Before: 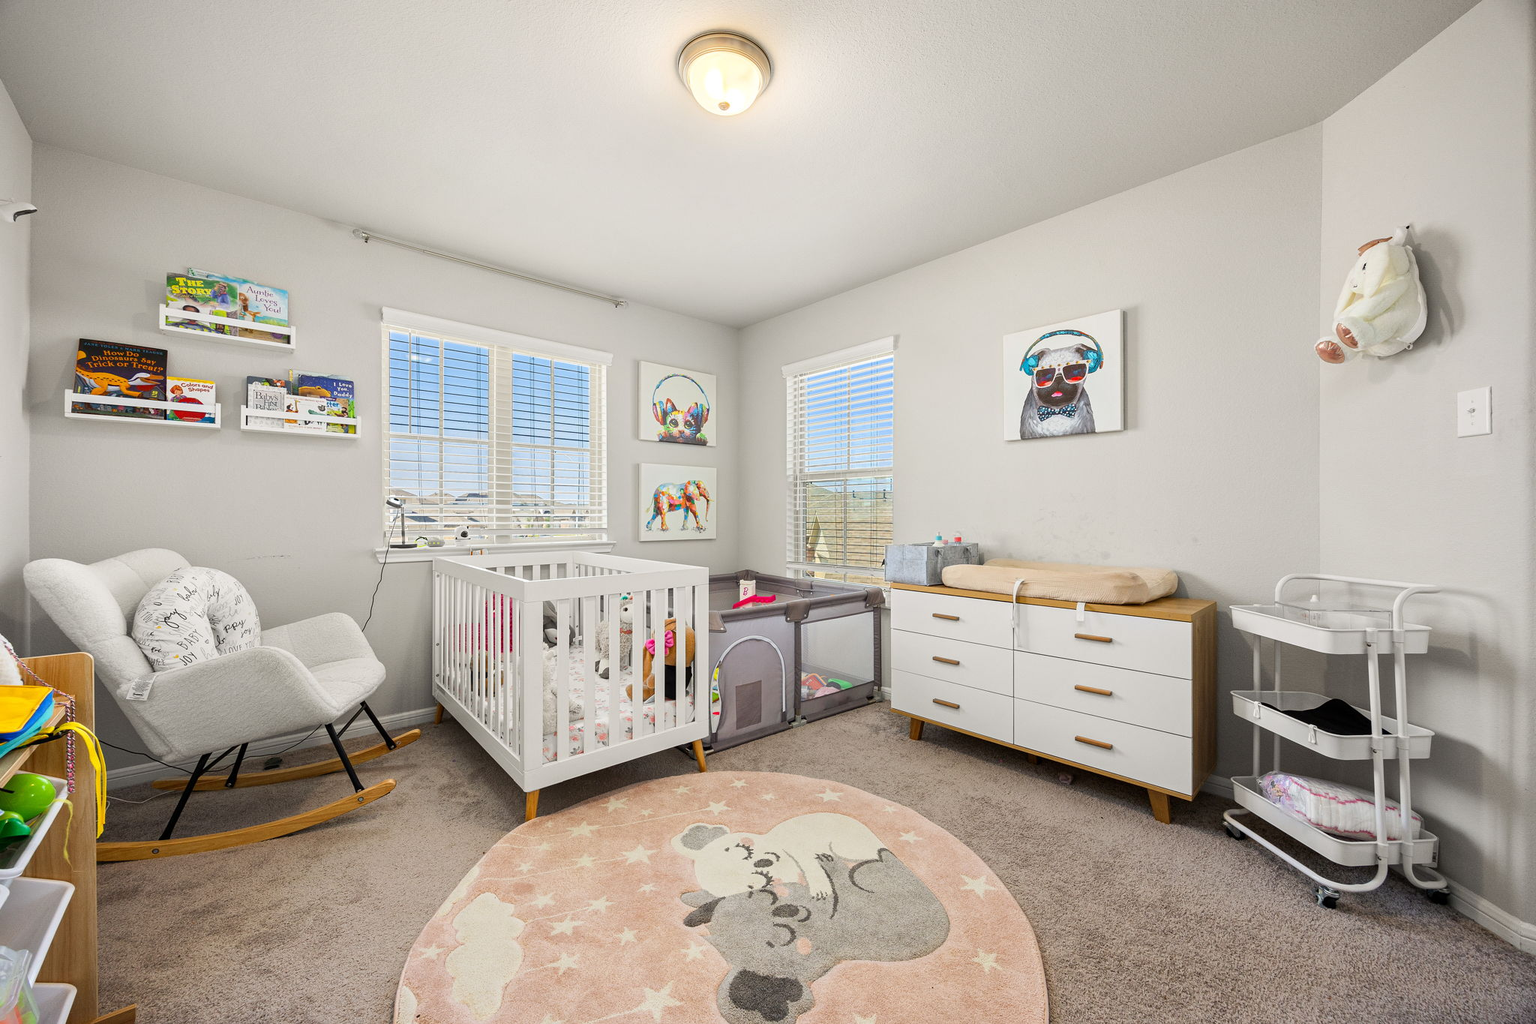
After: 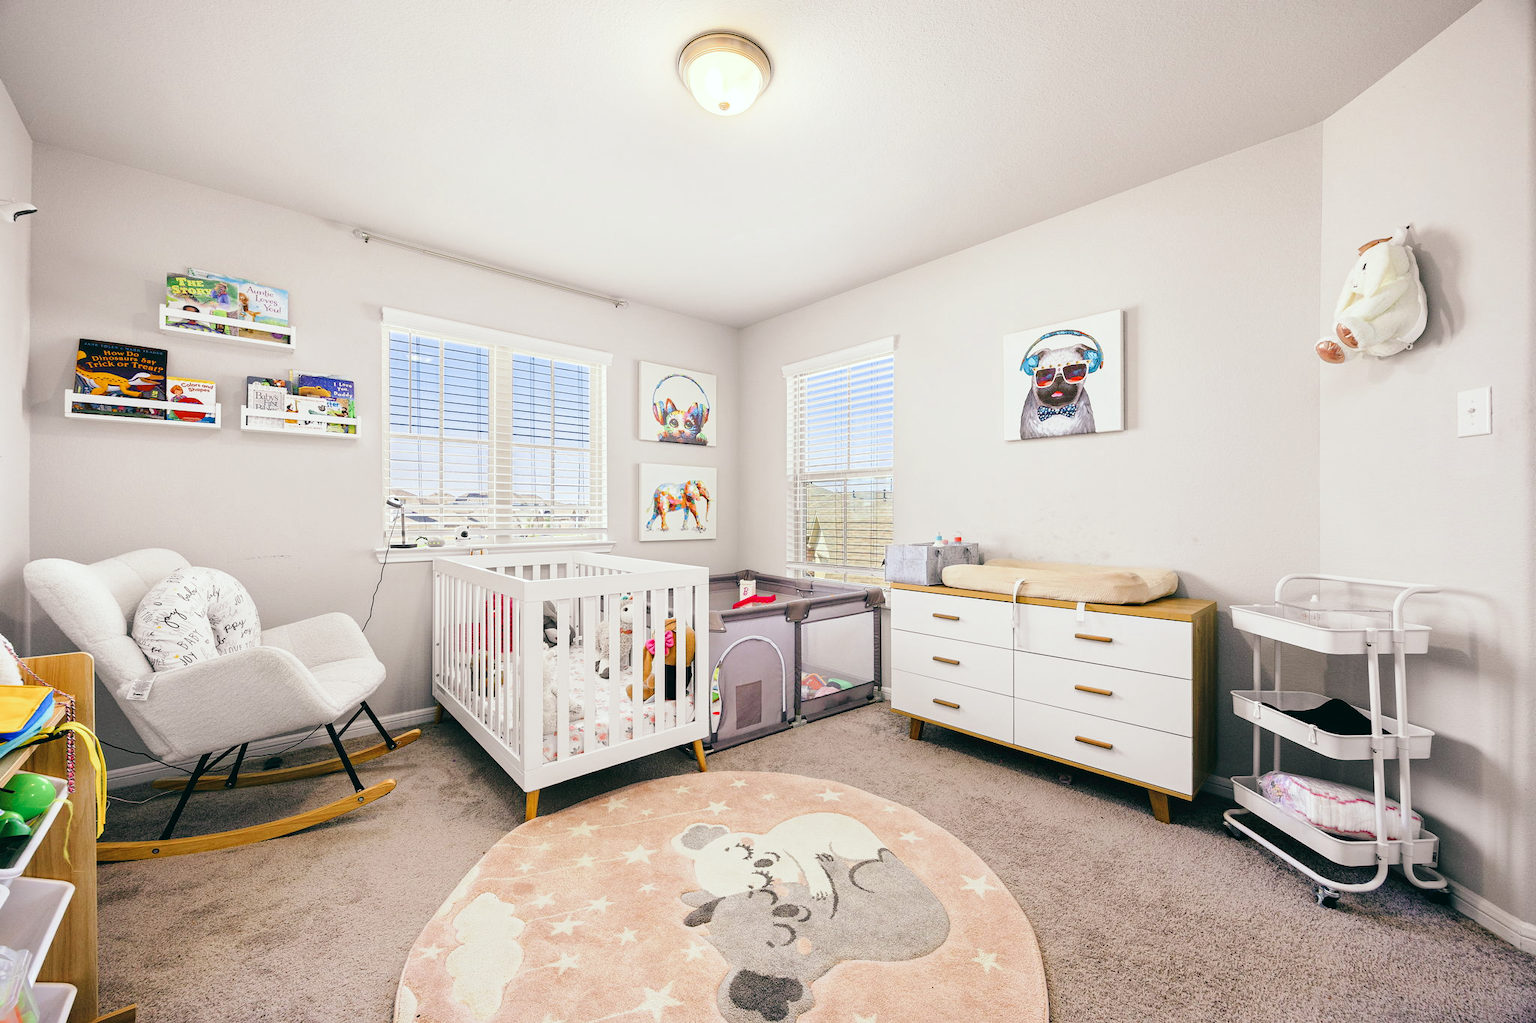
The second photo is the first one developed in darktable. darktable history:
tone curve: curves: ch0 [(0, 0) (0.003, 0.03) (0.011, 0.032) (0.025, 0.035) (0.044, 0.038) (0.069, 0.041) (0.1, 0.058) (0.136, 0.091) (0.177, 0.133) (0.224, 0.181) (0.277, 0.268) (0.335, 0.363) (0.399, 0.461) (0.468, 0.554) (0.543, 0.633) (0.623, 0.709) (0.709, 0.784) (0.801, 0.869) (0.898, 0.938) (1, 1)], preserve colors none
color look up table: target L [98.9, 92.33, 90.75, 87.37, 87.1, 83.26, 75.68, 63.67, 60.29, 45.69, 41.67, 32.81, 19.62, 200.51, 72.87, 68.34, 70.17, 66.17, 53.41, 53.53, 52.8, 48.76, 43.91, 36.49, 27.01, 16.9, 14.41, 77.66, 73.68, 75.89, 73.27, 60.65, 58.23, 49.14, 46.27, 47.8, 43.02, 36.98, 35.25, 27.87, 17.31, 14.6, 4.772, 99.02, 86.27, 59.63, 54.93, 51.13, 27.92], target a [-15.24, -32.21, -28.69, -55.05, -35.7, -21.36, -47.11, -62.61, -22.05, -37.54, -9.354, -23.09, -19.72, 0, 27.79, 30.11, 4.075, 18.52, 56.01, 62.29, 22.18, 72.48, 22.9, 47.24, 26.27, 25.61, -5.782, 9.973, 37.07, 20.66, 40.91, 68.99, 68.02, 28.26, 23.52, 40.86, 61.97, 11.61, 54.06, 35.21, 16.93, 34.05, -13.71, -10.69, -23.45, 4.407, -6.981, -19.61, -5.848], target b [22.86, 37.76, 2.007, 30.56, 17.99, 8.462, 43.94, 38.92, 5.164, 30.8, 20.53, 19.8, 7.508, 0, 23.43, 56.69, 60.08, 36.89, 20.13, 52.38, 19.57, 34.87, 38.44, 26.46, 32.53, 5.544, 6.766, -5.824, -17.97, -32.42, -36.64, -37.15, -58.53, -9.156, -79.28, -36.37, -10.23, -56.31, -77.65, -8.547, -32.35, -45.35, -6.877, -3.032, -13.33, -54.05, -5.938, -32.95, -15.59], num patches 49
